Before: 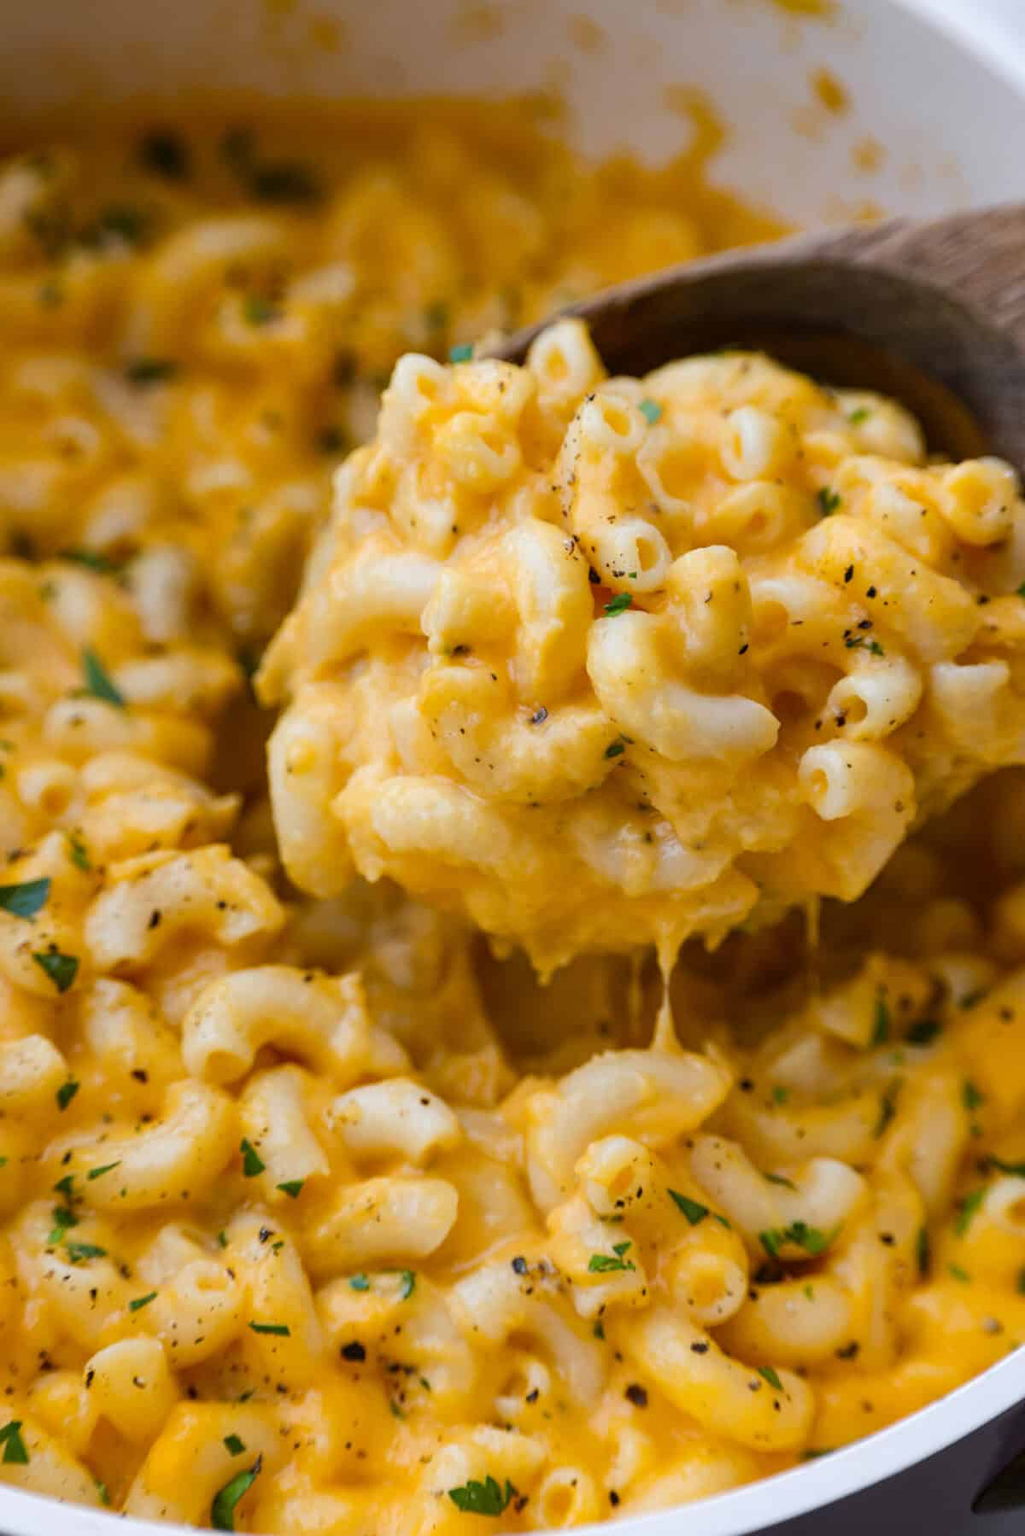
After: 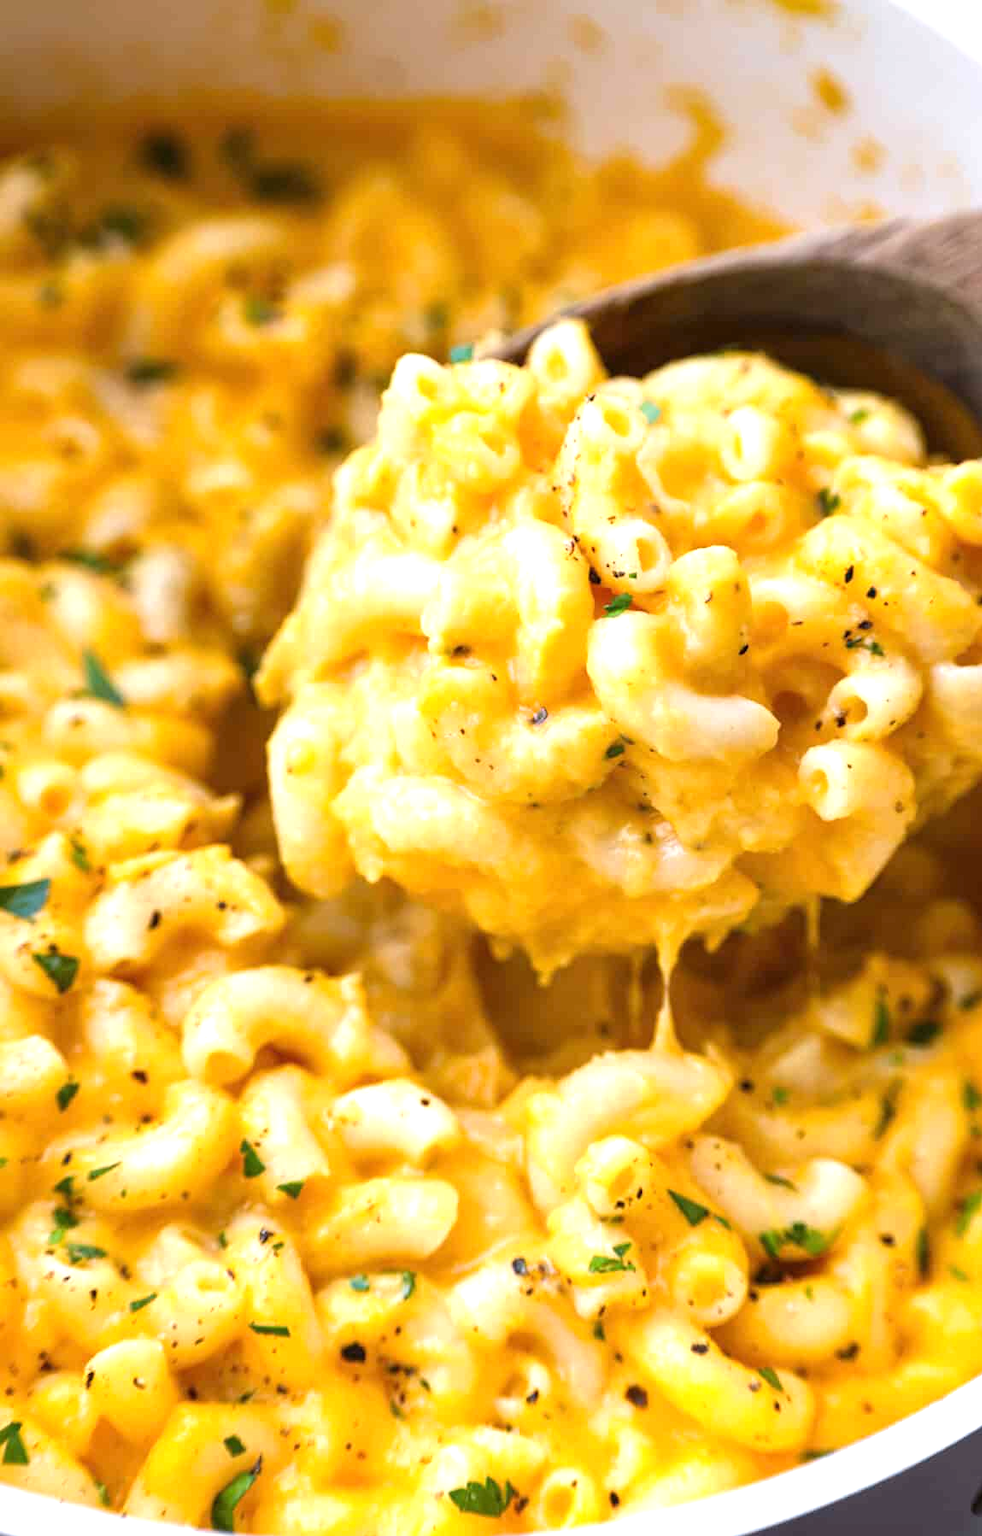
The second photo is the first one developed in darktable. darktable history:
crop: right 4.126%, bottom 0.031%
exposure: black level correction 0, exposure 1 EV, compensate exposure bias true, compensate highlight preservation false
